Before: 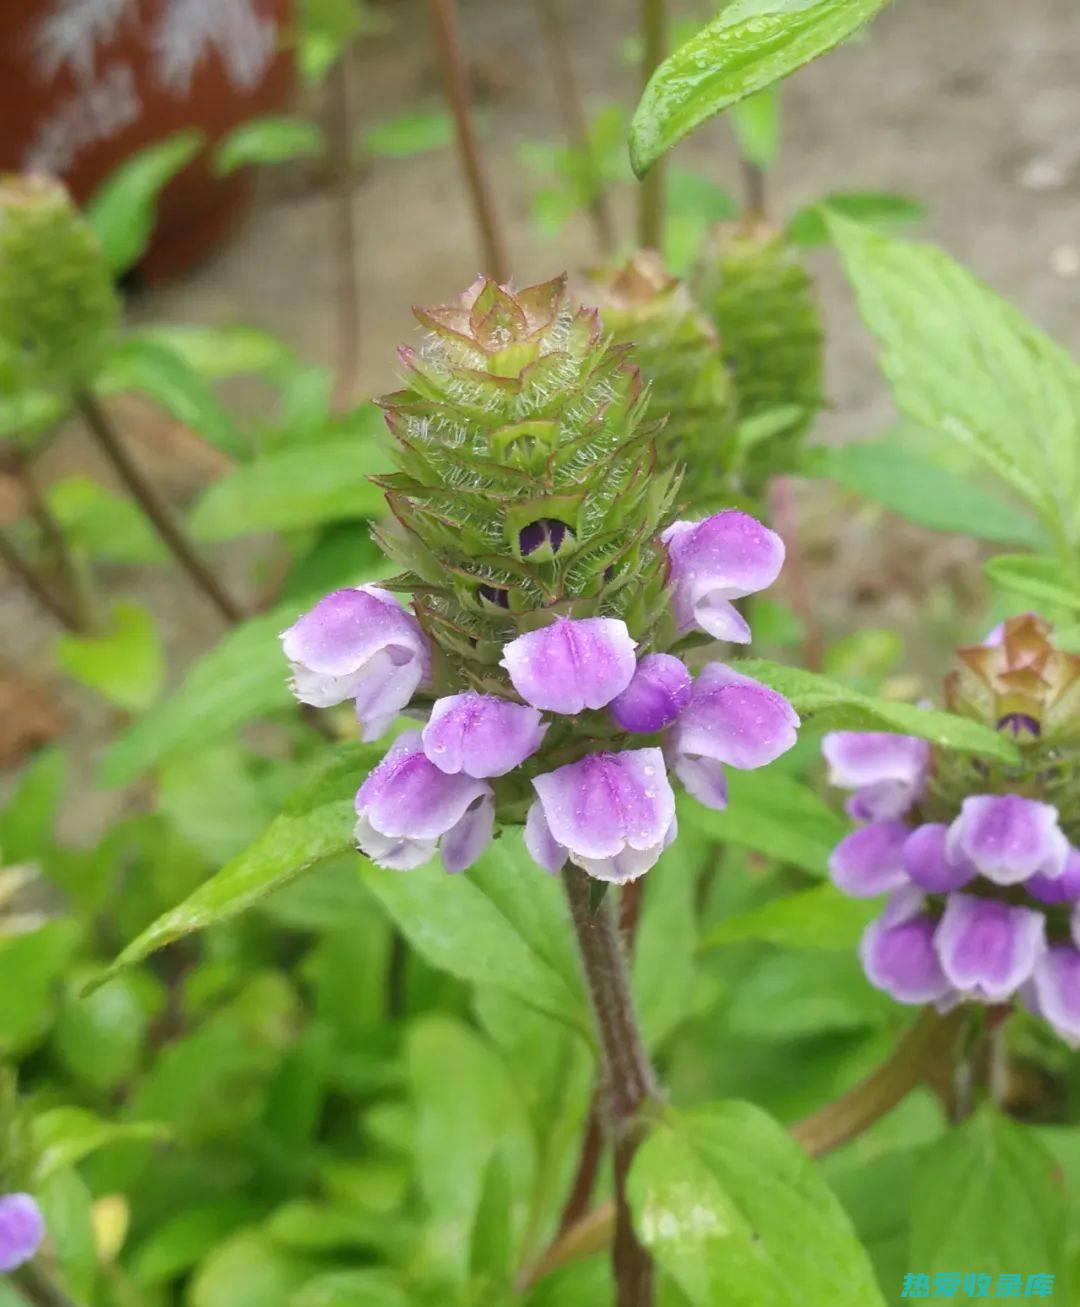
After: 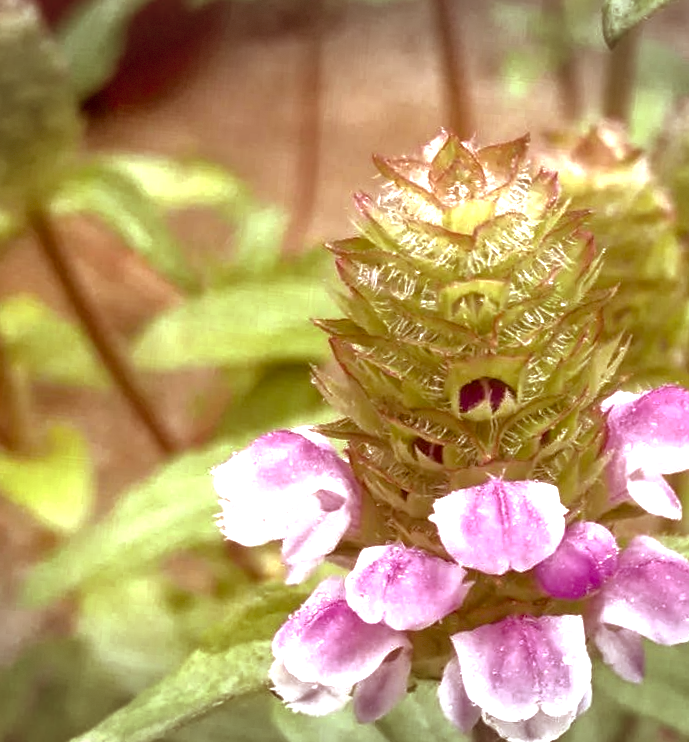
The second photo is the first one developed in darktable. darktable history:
vignetting: fall-off start 100%, brightness -0.406, saturation -0.3, width/height ratio 1.324, dithering 8-bit output, unbound false
exposure: exposure 1 EV, compensate highlight preservation false
base curve: curves: ch0 [(0, 0) (0.841, 0.609) (1, 1)]
contrast brightness saturation: contrast 0.15, brightness 0.05
rotate and perspective: automatic cropping original format, crop left 0, crop top 0
color correction: highlights a* 9.03, highlights b* 8.71, shadows a* 40, shadows b* 40, saturation 0.8
crop and rotate: angle -4.99°, left 2.122%, top 6.945%, right 27.566%, bottom 30.519%
local contrast: on, module defaults
